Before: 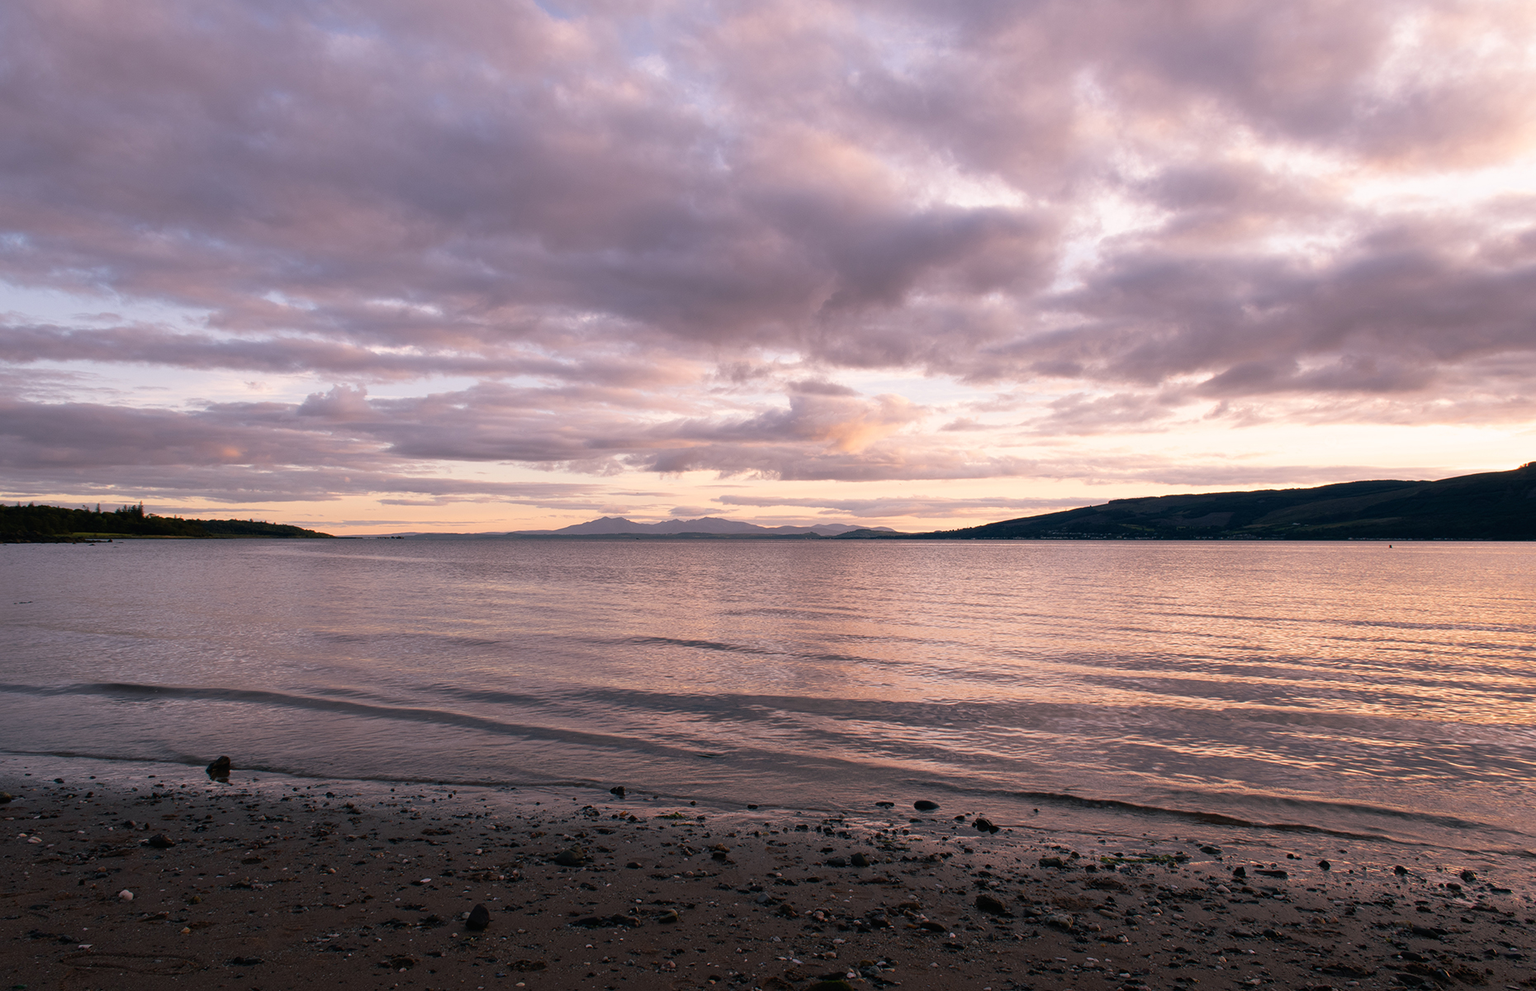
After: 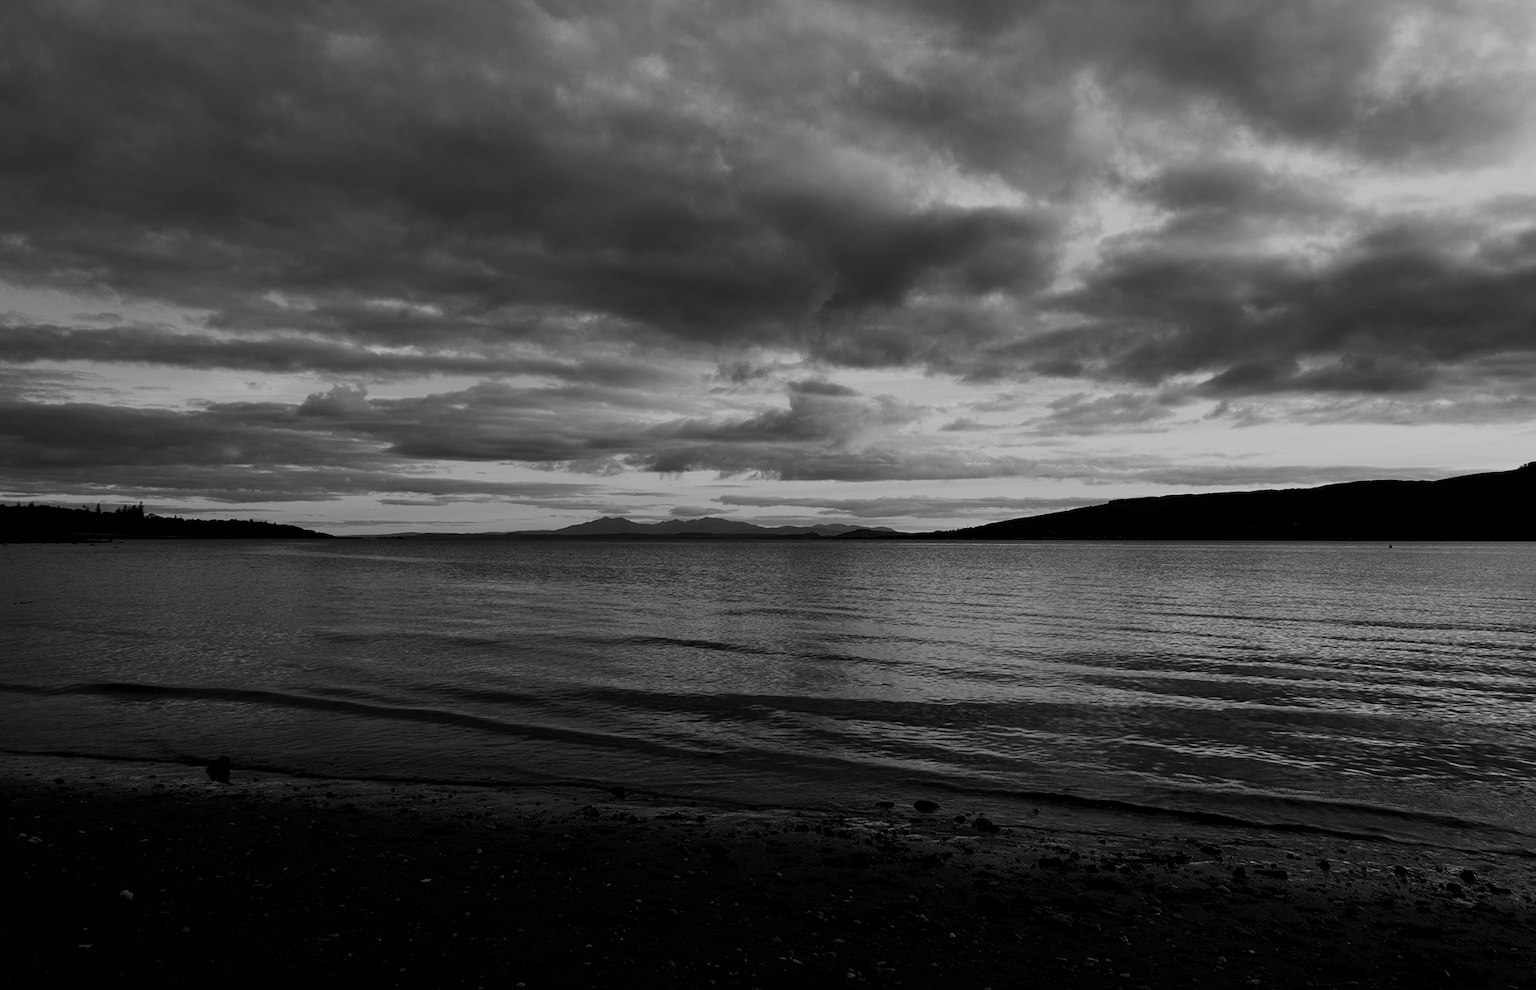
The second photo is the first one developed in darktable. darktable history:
filmic rgb: black relative exposure -7.65 EV, white relative exposure 4.56 EV, hardness 3.61, iterations of high-quality reconstruction 0
contrast brightness saturation: contrast 0.023, brightness -0.997, saturation -0.986
exposure: black level correction 0, exposure 0.693 EV, compensate highlight preservation false
